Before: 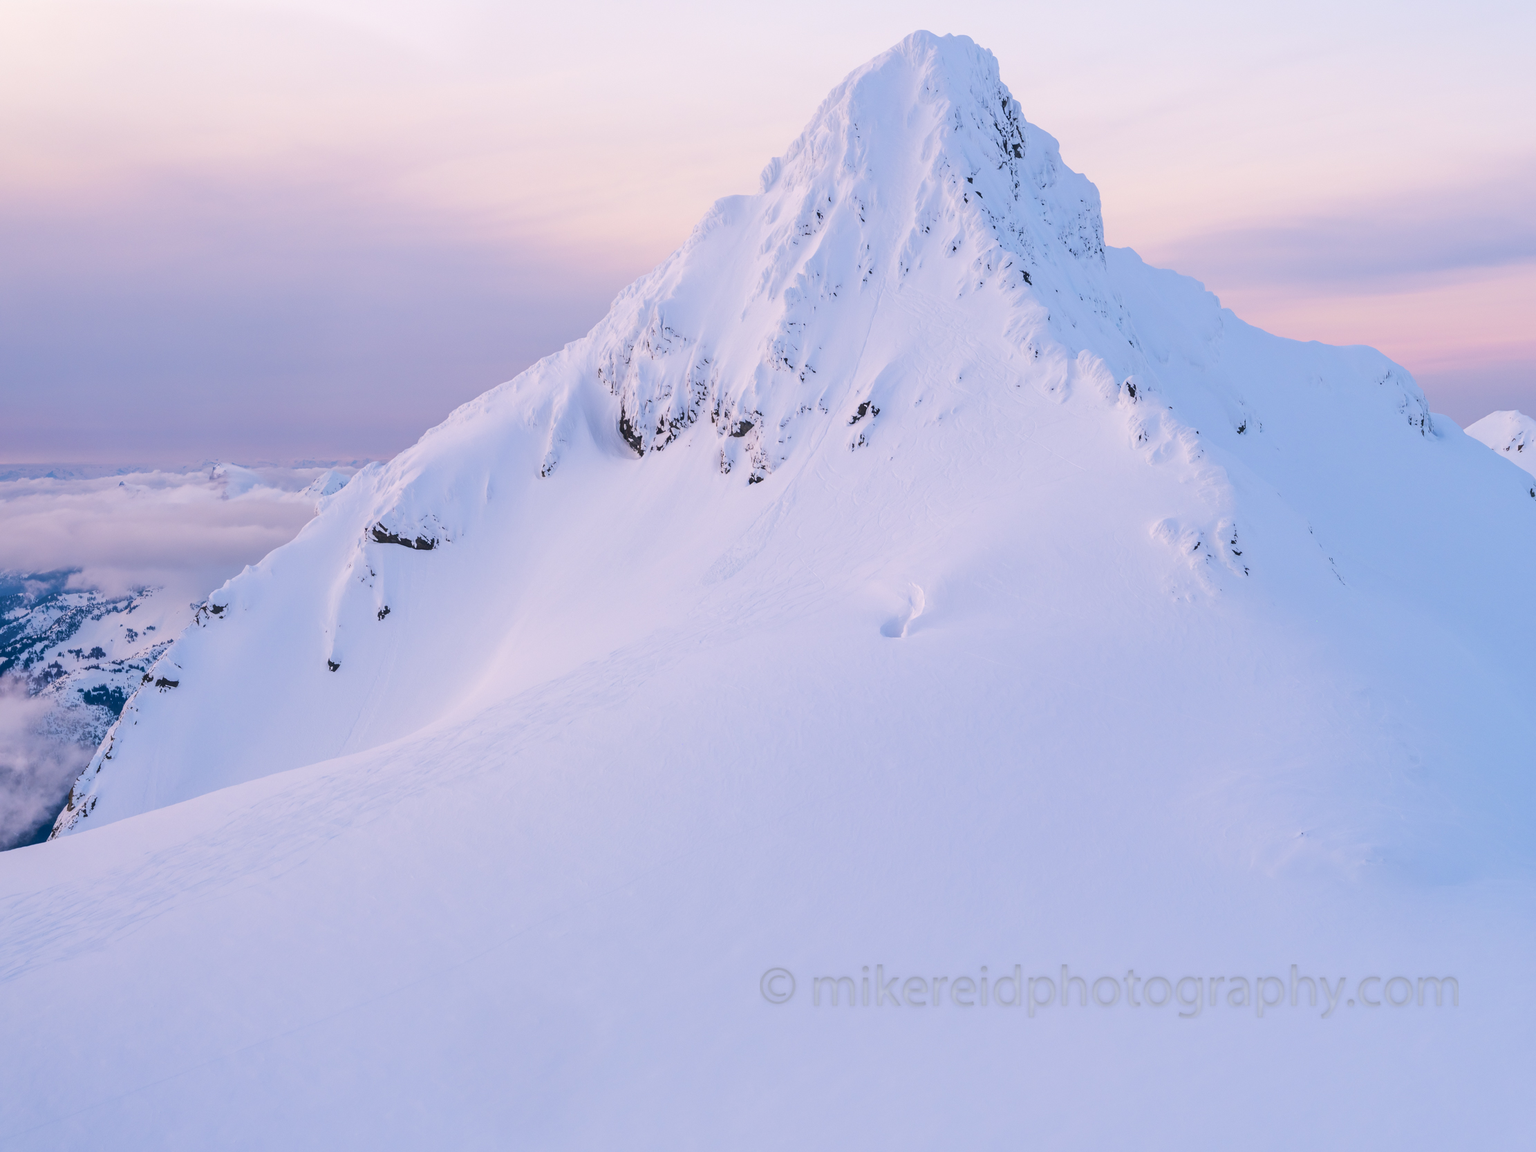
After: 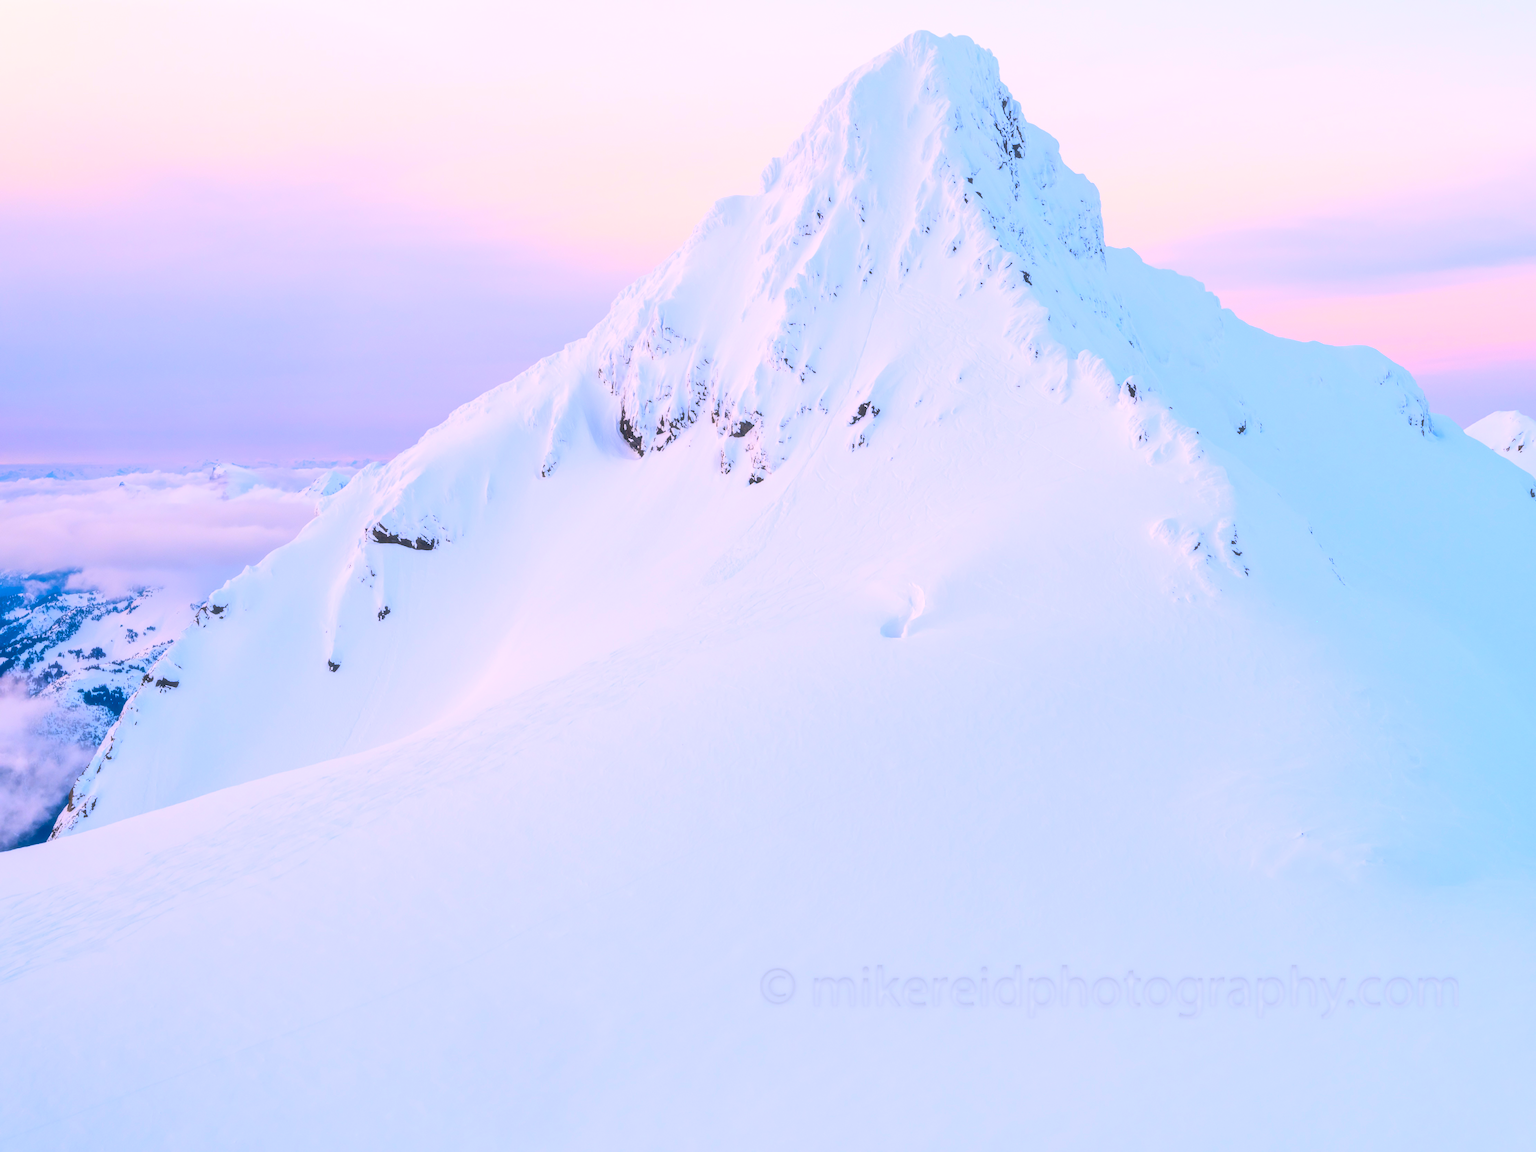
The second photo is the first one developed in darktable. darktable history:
soften: size 10%, saturation 50%, brightness 0.2 EV, mix 10%
contrast brightness saturation: contrast 0.2, brightness 0.2, saturation 0.8
